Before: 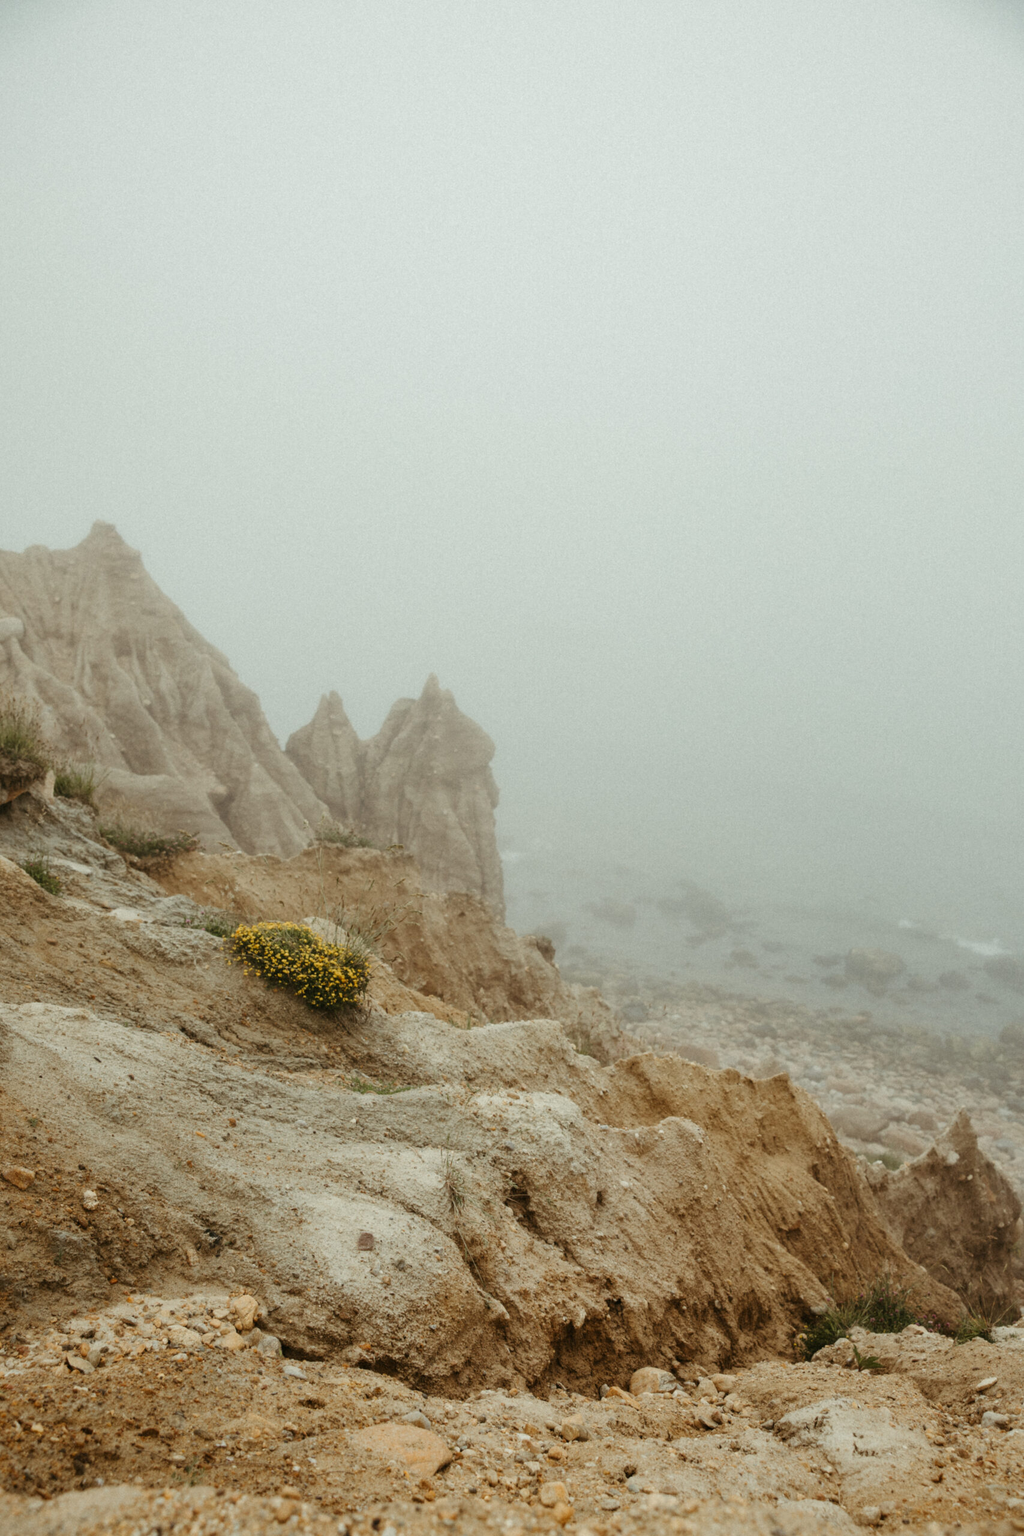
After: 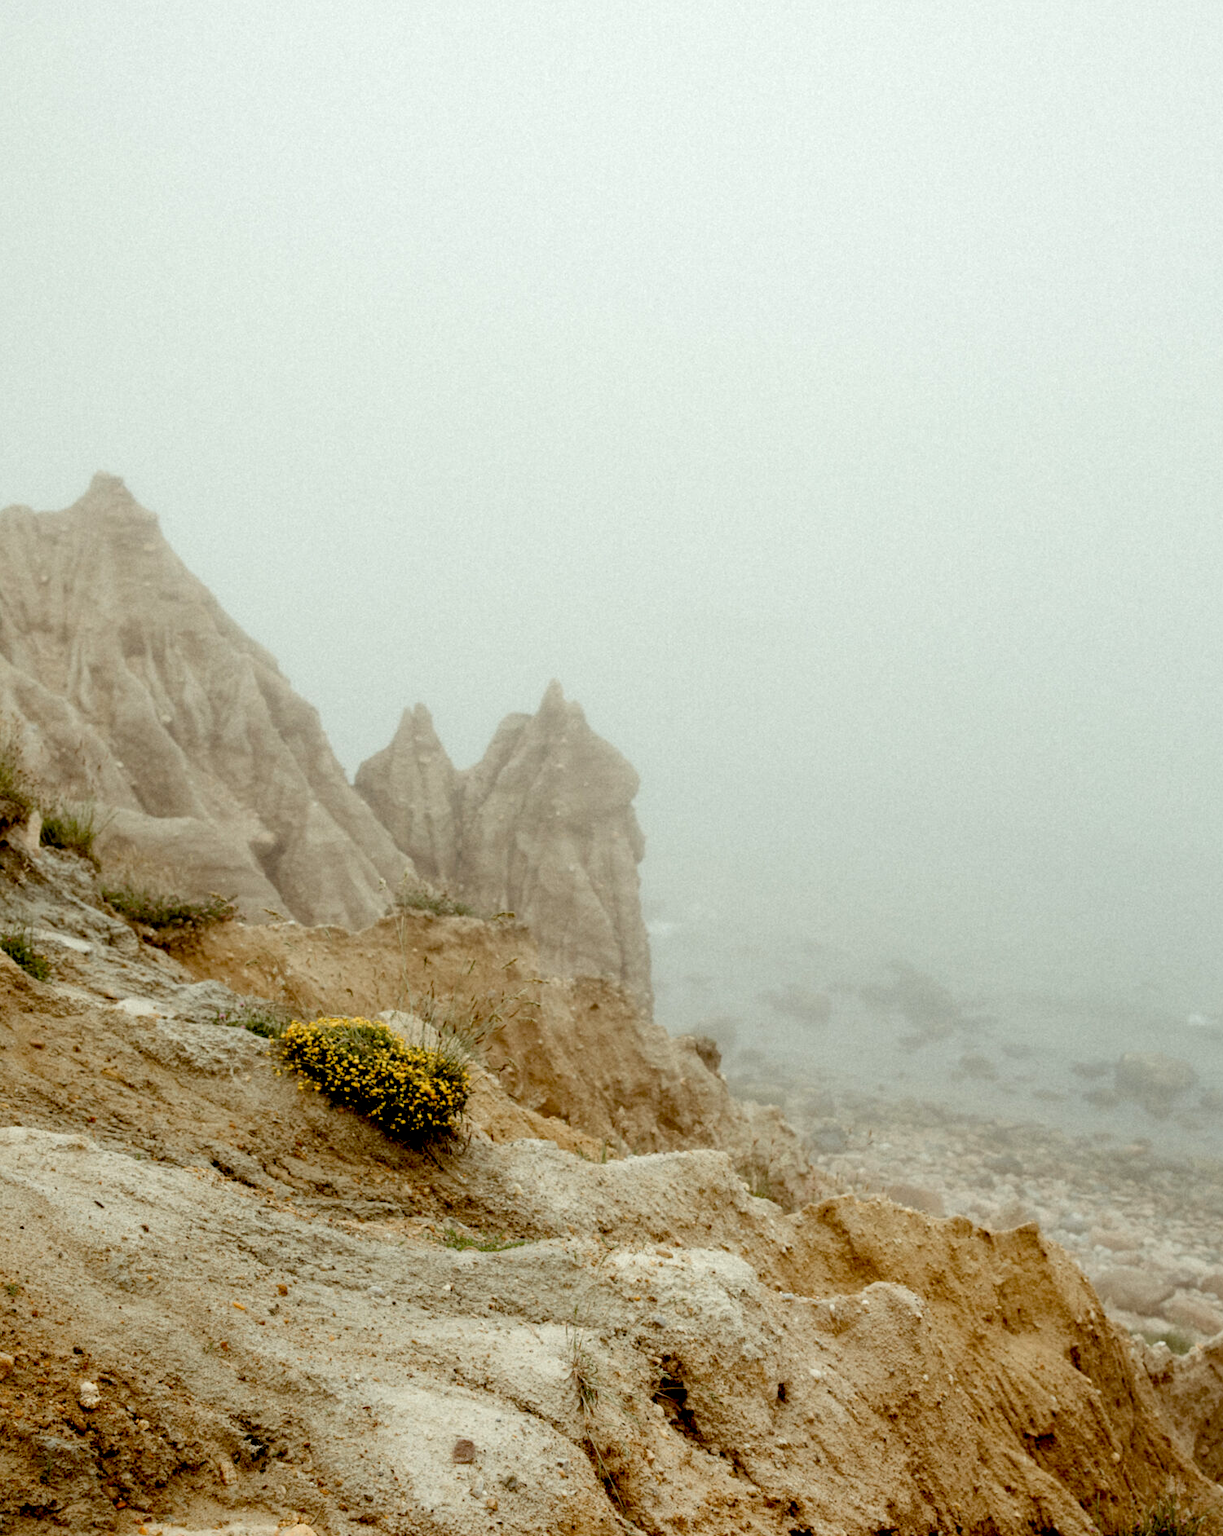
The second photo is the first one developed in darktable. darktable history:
crop and rotate: left 2.425%, top 11.305%, right 9.6%, bottom 15.08%
exposure: black level correction 0.031, exposure 0.304 EV, compensate highlight preservation false
